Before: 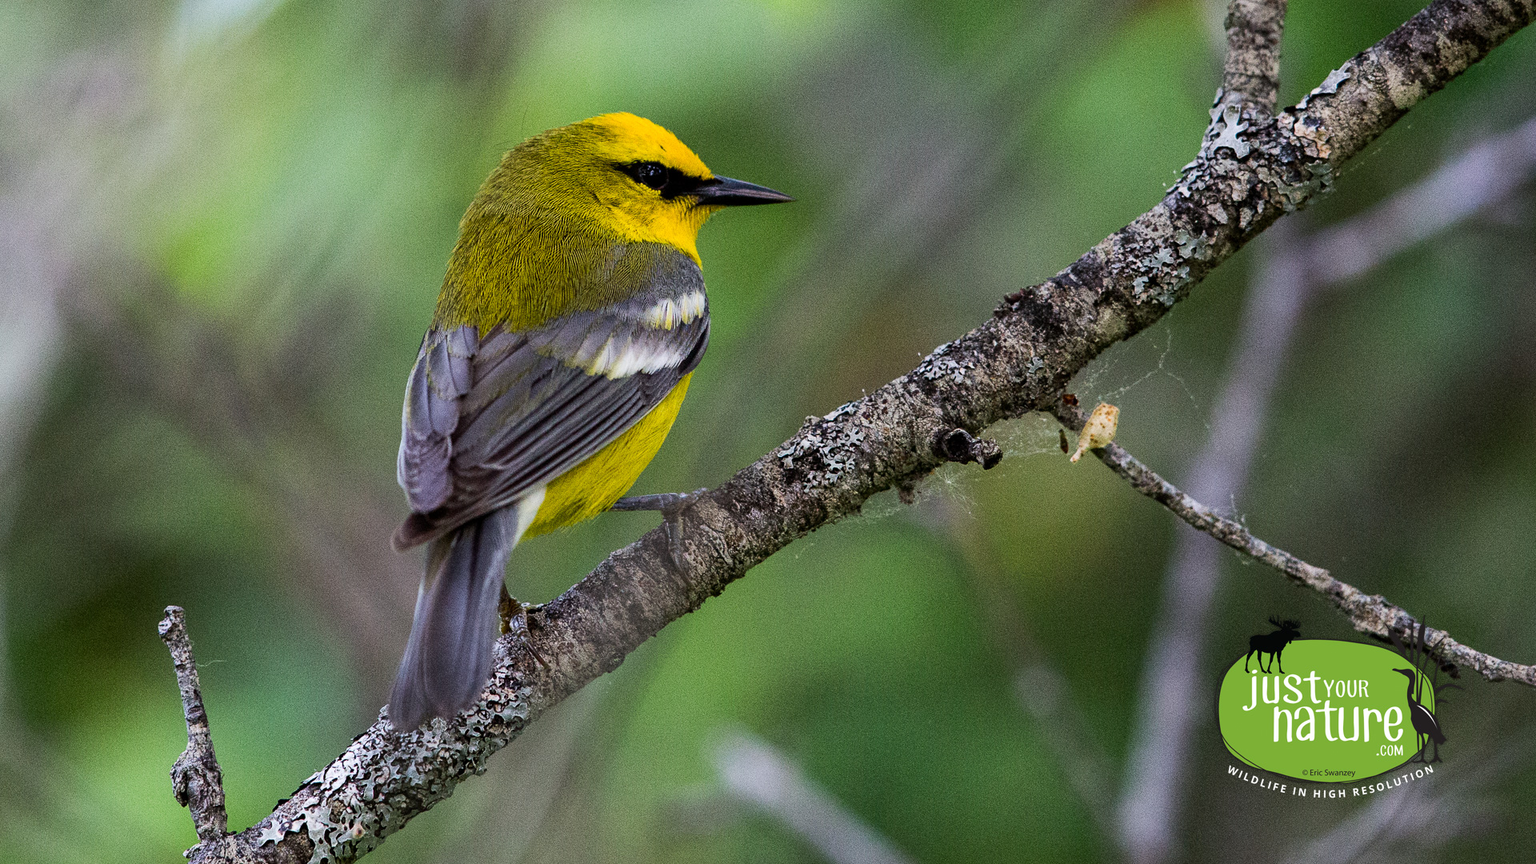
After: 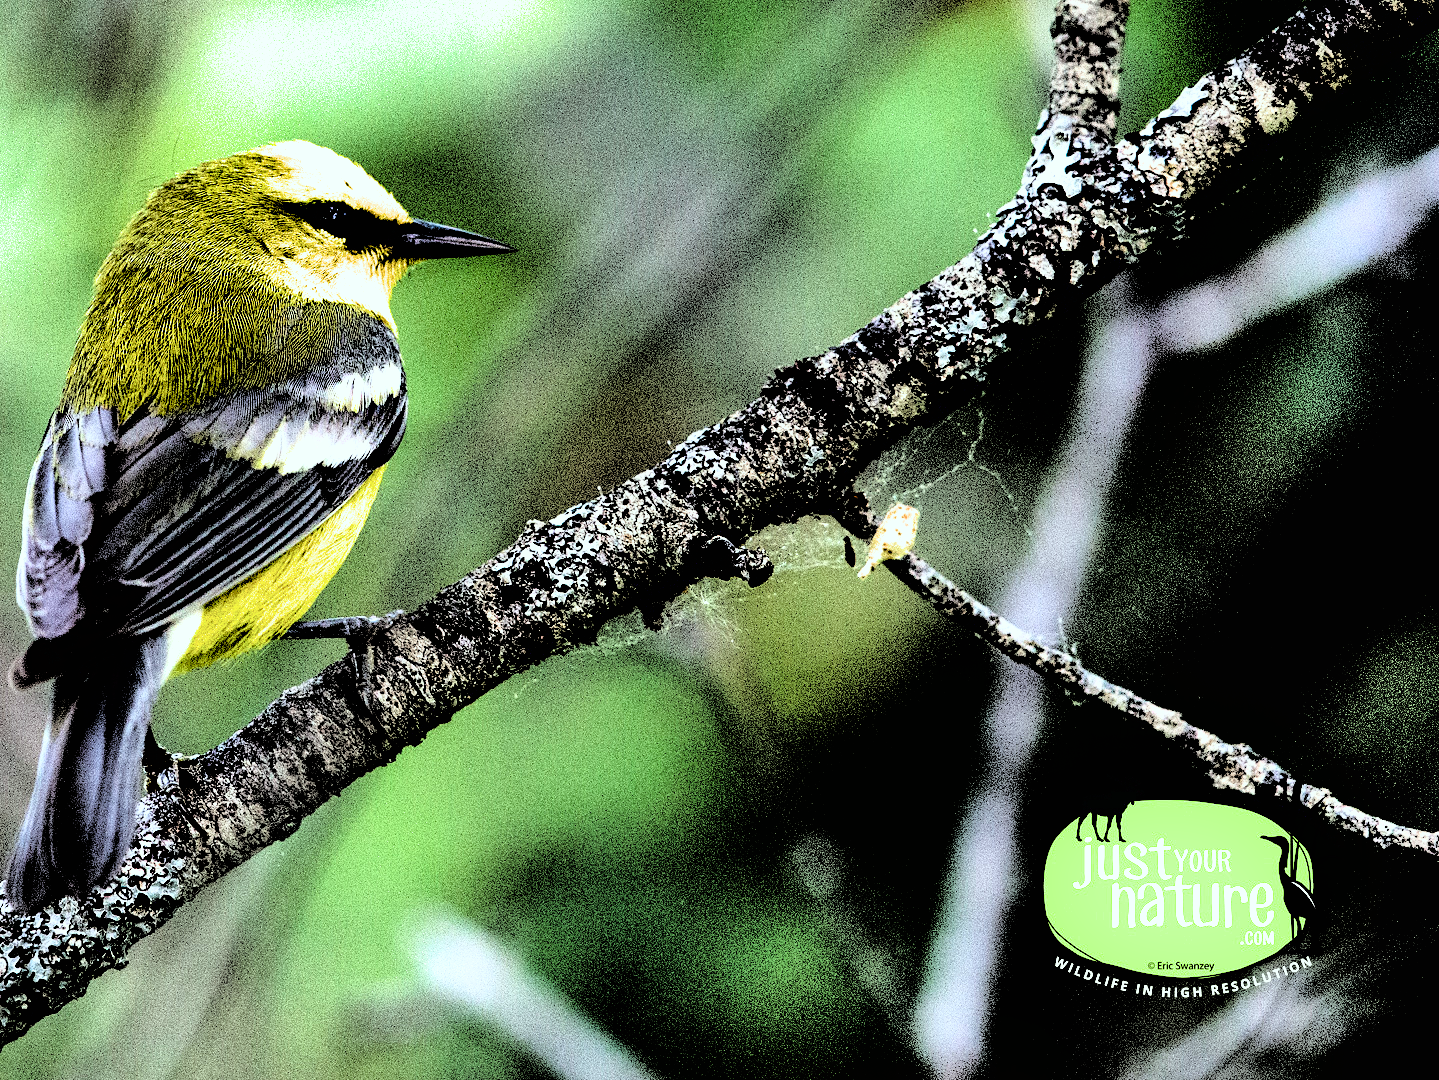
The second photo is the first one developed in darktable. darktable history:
tone equalizer: -8 EV -0.773 EV, -7 EV -0.68 EV, -6 EV -0.603 EV, -5 EV -0.374 EV, -3 EV 0.371 EV, -2 EV 0.6 EV, -1 EV 0.683 EV, +0 EV 0.74 EV
shadows and highlights: low approximation 0.01, soften with gaussian
crop and rotate: left 25.045%
contrast brightness saturation: contrast 0.073, brightness 0.085, saturation 0.182
color correction: highlights a* -6.42, highlights b* 0.848
exposure: black level correction 0.002, compensate exposure bias true, compensate highlight preservation false
filmic rgb: black relative exposure -1.03 EV, white relative exposure 2.1 EV, threshold 5.95 EV, hardness 1.53, contrast 2.243, color science v6 (2022), iterations of high-quality reconstruction 10, enable highlight reconstruction true
